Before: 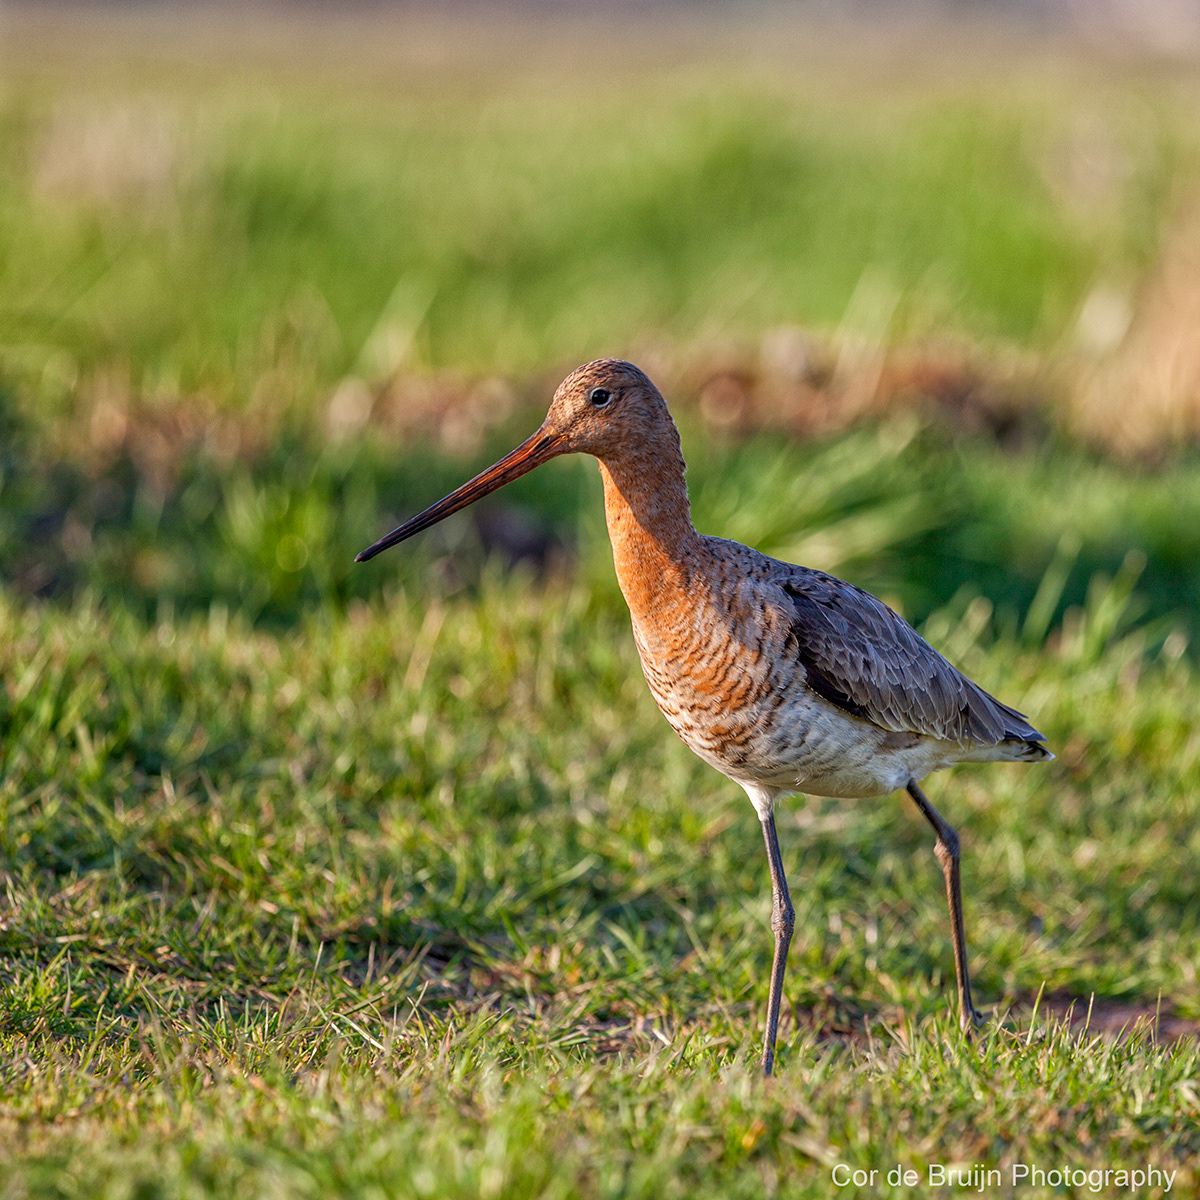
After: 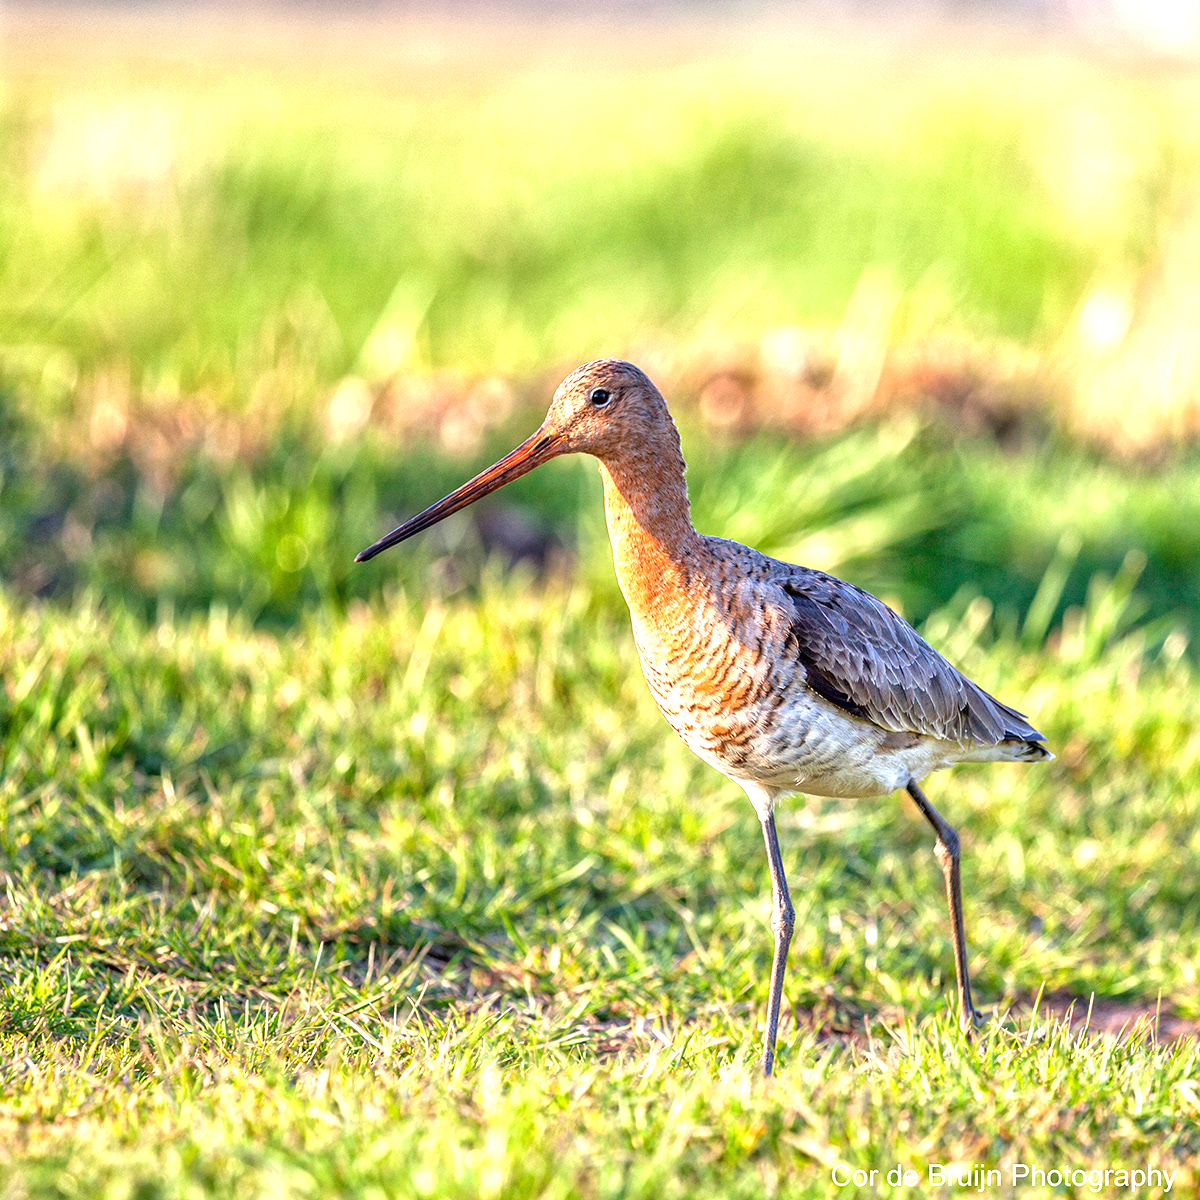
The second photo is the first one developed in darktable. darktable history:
exposure: black level correction 0, exposure 1.465 EV, compensate highlight preservation false
